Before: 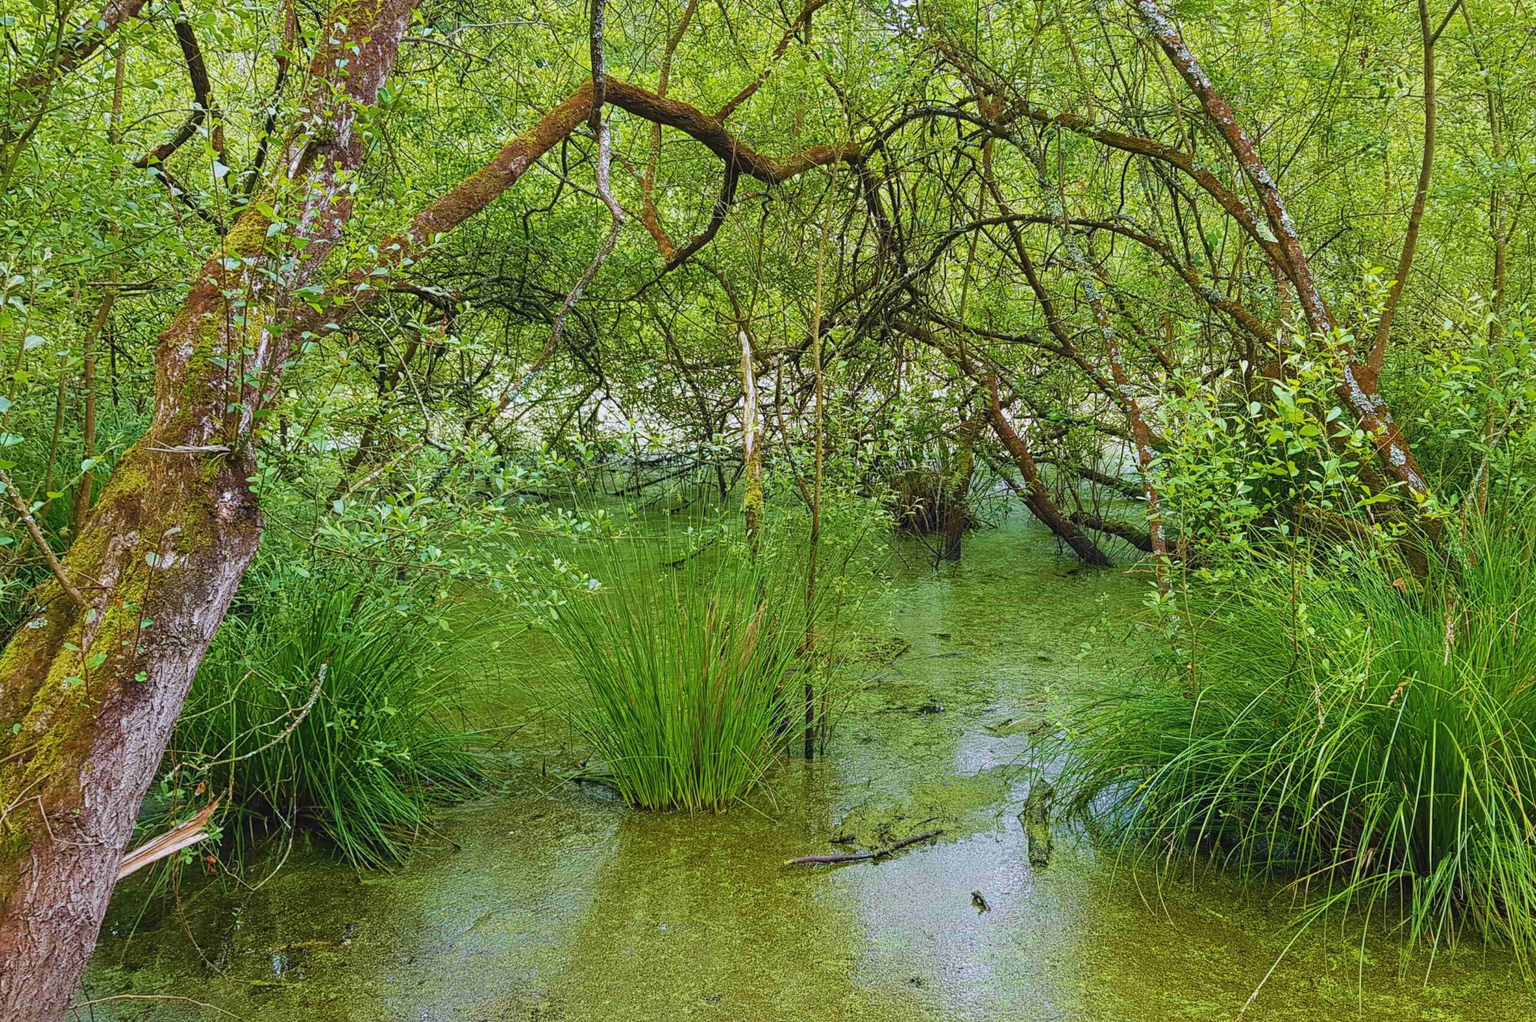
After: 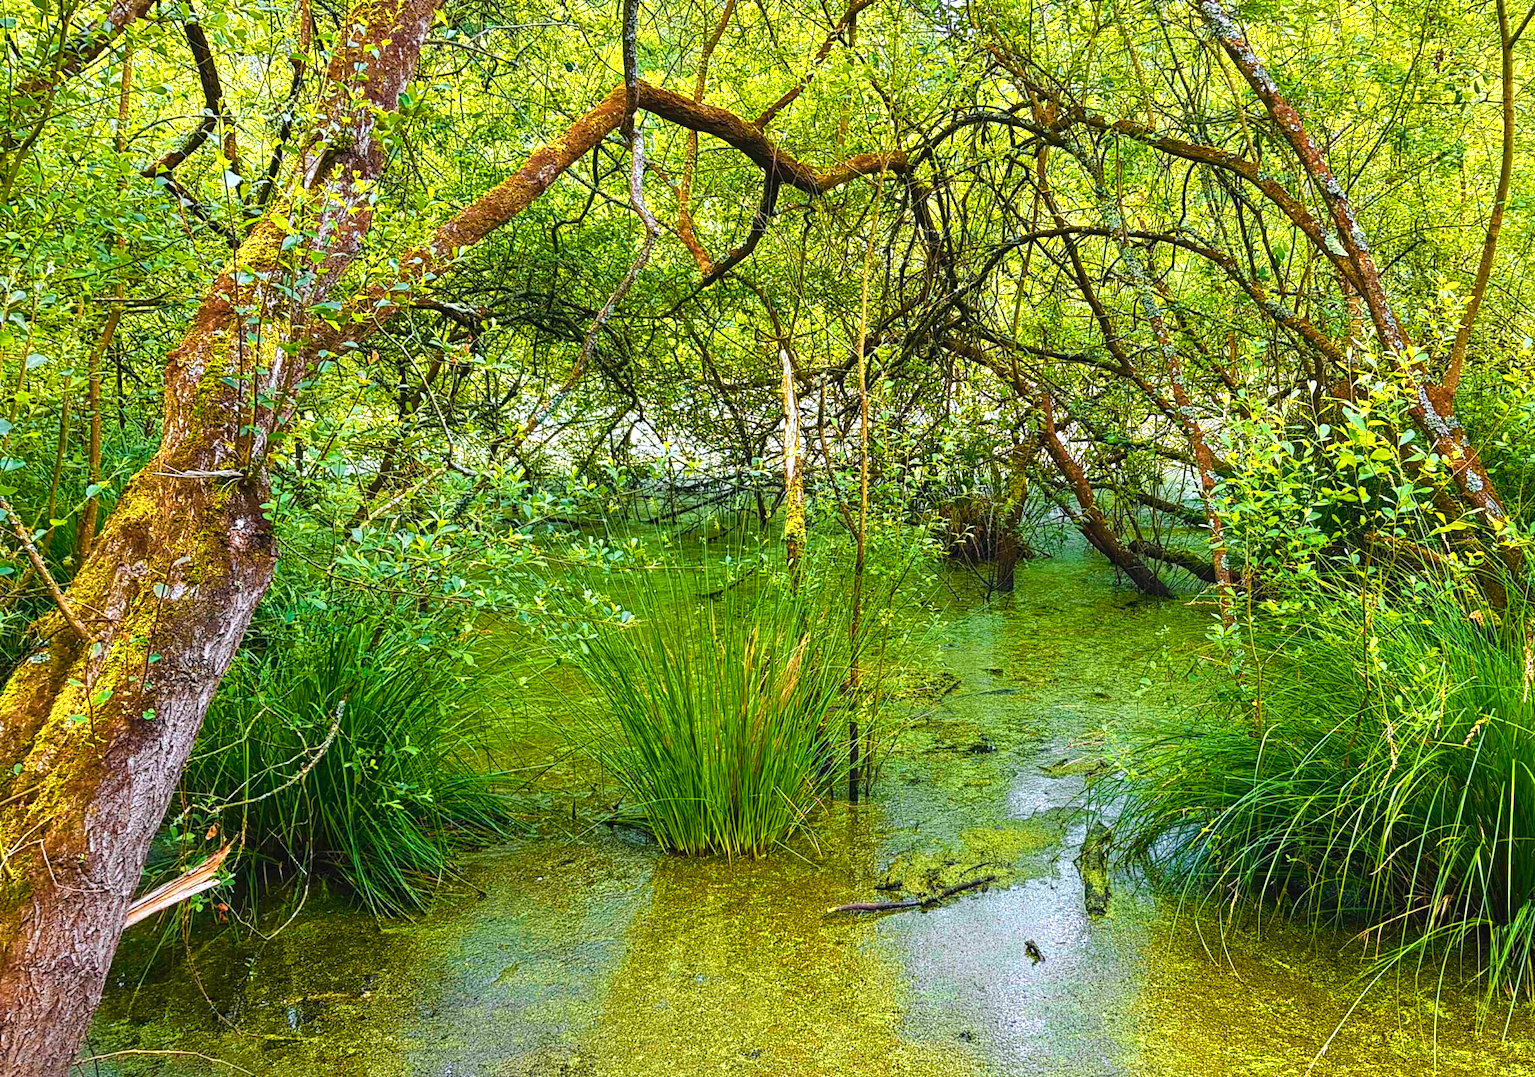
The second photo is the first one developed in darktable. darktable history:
color balance rgb: linear chroma grading › global chroma 16.62%, perceptual saturation grading › highlights -8.63%, perceptual saturation grading › mid-tones 18.66%, perceptual saturation grading › shadows 28.49%, perceptual brilliance grading › highlights 14.22%, perceptual brilliance grading › shadows -18.96%, global vibrance 27.71%
color zones: curves: ch0 [(0.018, 0.548) (0.224, 0.64) (0.425, 0.447) (0.675, 0.575) (0.732, 0.579)]; ch1 [(0.066, 0.487) (0.25, 0.5) (0.404, 0.43) (0.75, 0.421) (0.956, 0.421)]; ch2 [(0.044, 0.561) (0.215, 0.465) (0.399, 0.544) (0.465, 0.548) (0.614, 0.447) (0.724, 0.43) (0.882, 0.623) (0.956, 0.632)]
crop and rotate: right 5.167%
